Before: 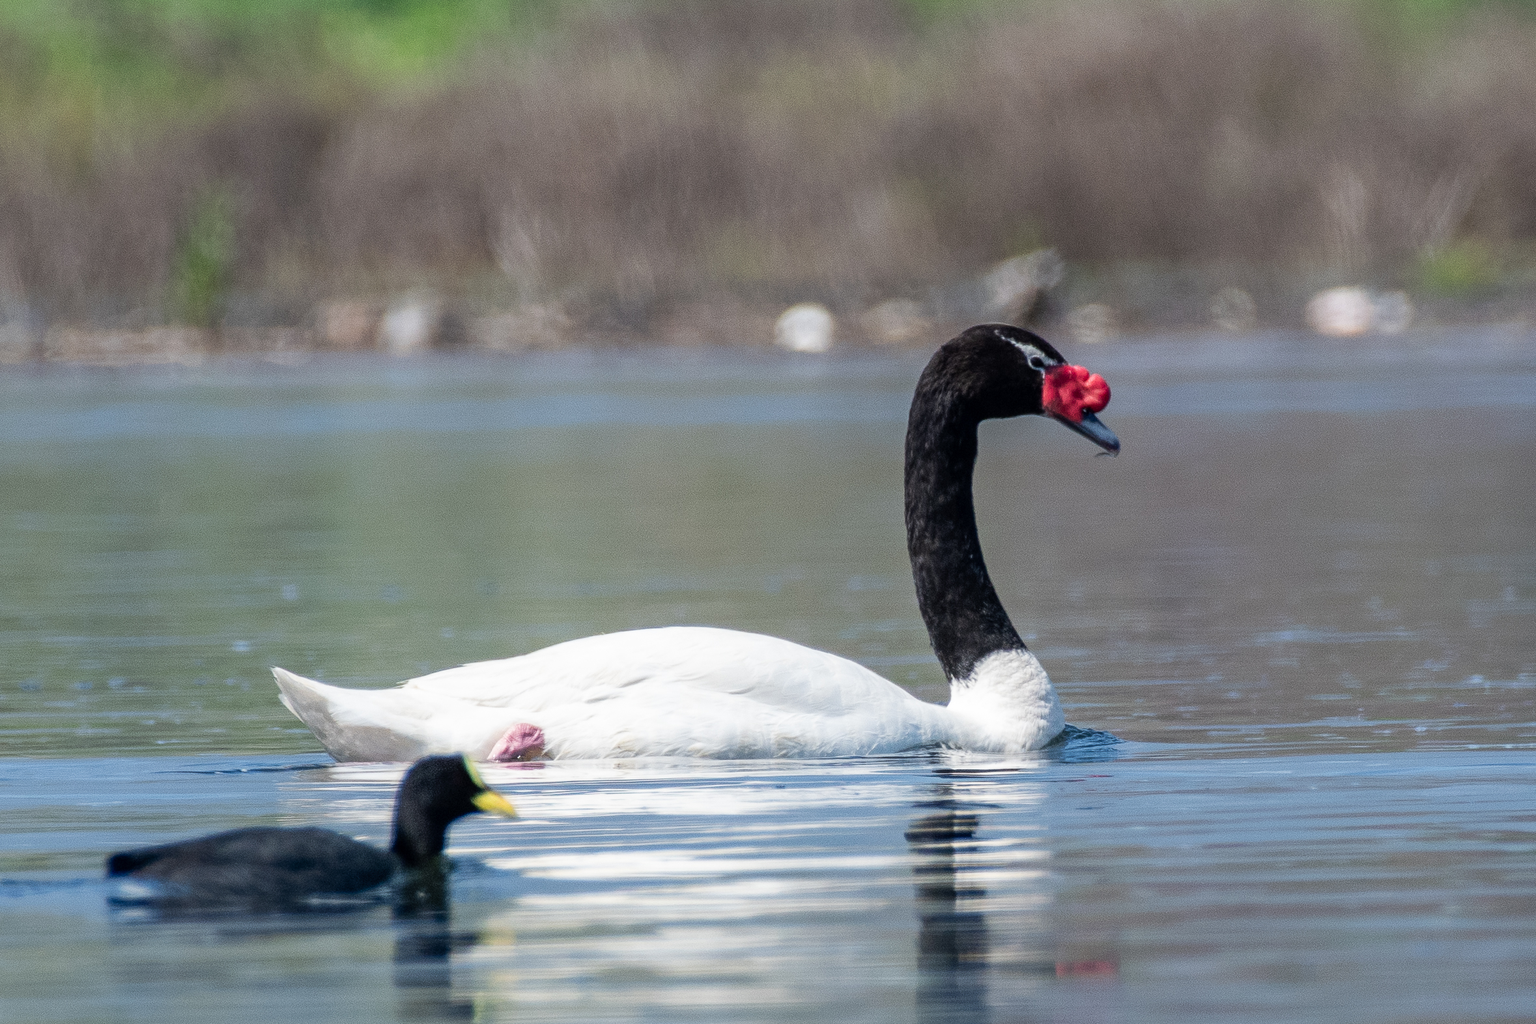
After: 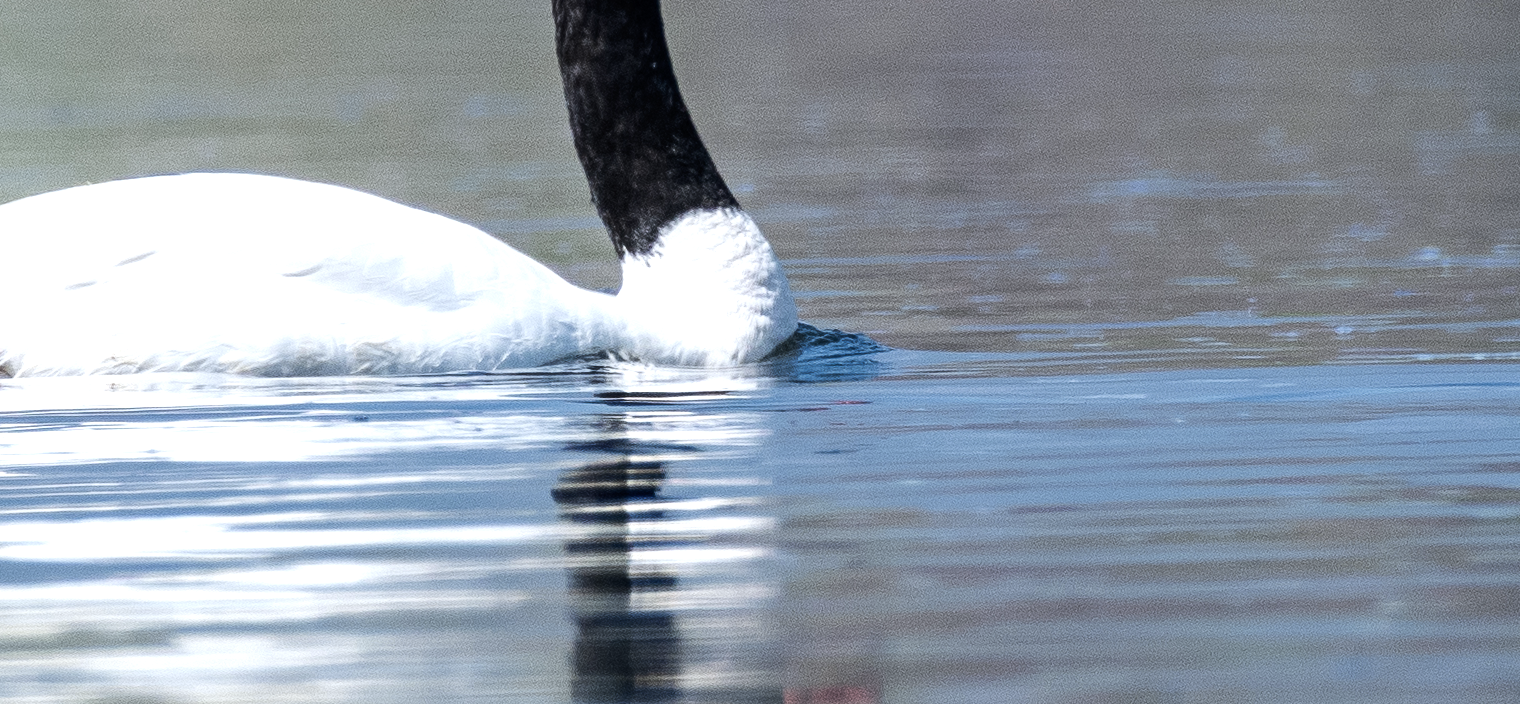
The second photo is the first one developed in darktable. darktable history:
white balance: red 0.976, blue 1.04
crop and rotate: left 35.509%, top 50.238%, bottom 4.934%
tone equalizer: -8 EV -0.75 EV, -7 EV -0.7 EV, -6 EV -0.6 EV, -5 EV -0.4 EV, -3 EV 0.4 EV, -2 EV 0.6 EV, -1 EV 0.7 EV, +0 EV 0.75 EV, edges refinement/feathering 500, mask exposure compensation -1.57 EV, preserve details no
color zones: curves: ch0 [(0, 0.5) (0.125, 0.4) (0.25, 0.5) (0.375, 0.4) (0.5, 0.4) (0.625, 0.35) (0.75, 0.35) (0.875, 0.5)]; ch1 [(0, 0.35) (0.125, 0.45) (0.25, 0.35) (0.375, 0.35) (0.5, 0.35) (0.625, 0.35) (0.75, 0.45) (0.875, 0.35)]; ch2 [(0, 0.6) (0.125, 0.5) (0.25, 0.5) (0.375, 0.6) (0.5, 0.6) (0.625, 0.5) (0.75, 0.5) (0.875, 0.5)]
